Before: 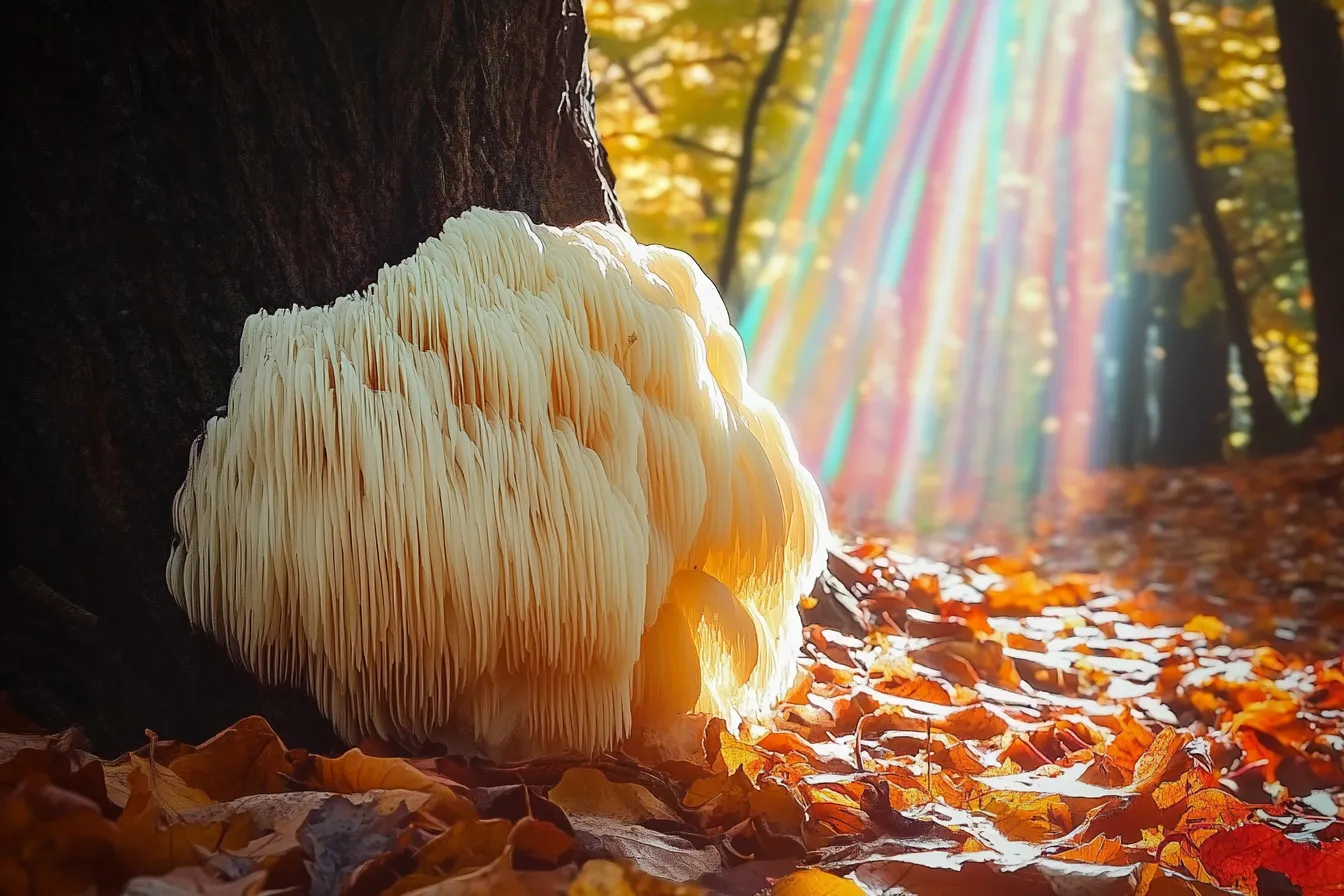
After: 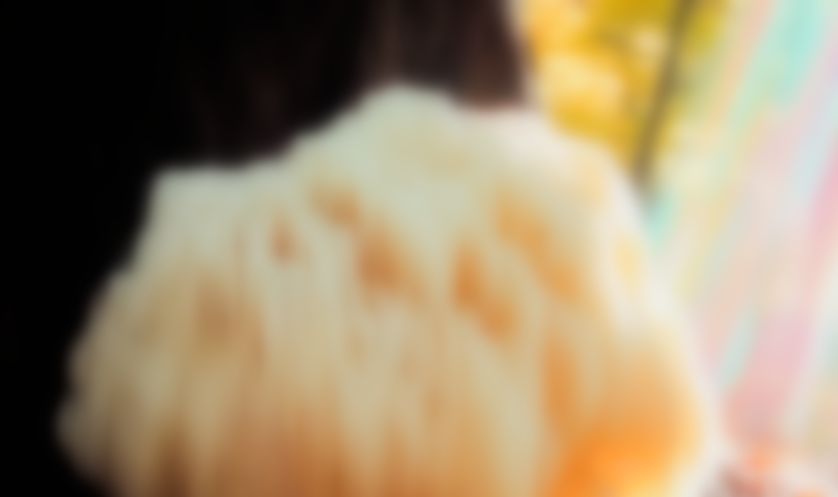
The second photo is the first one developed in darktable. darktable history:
exposure: black level correction 0, exposure 0.7 EV, compensate exposure bias true, compensate highlight preservation false
crop and rotate: angle -4.99°, left 2.122%, top 6.945%, right 27.566%, bottom 30.519%
filmic rgb: black relative exposure -5 EV, hardness 2.88, contrast 1.2, highlights saturation mix -30%
lowpass: on, module defaults
